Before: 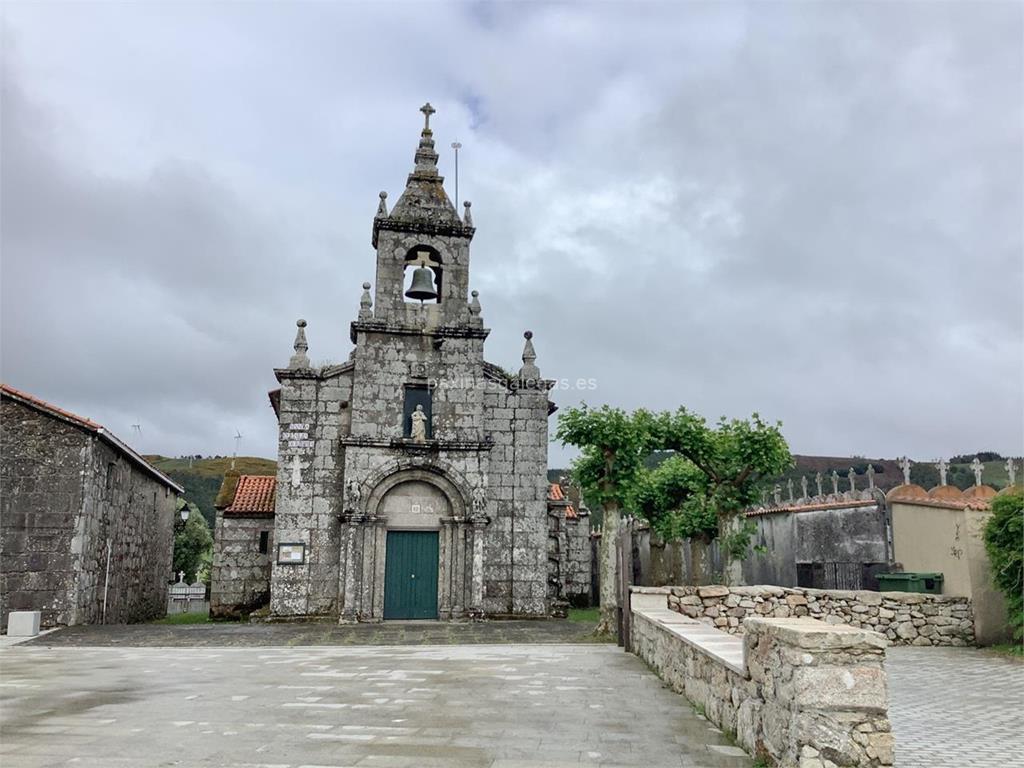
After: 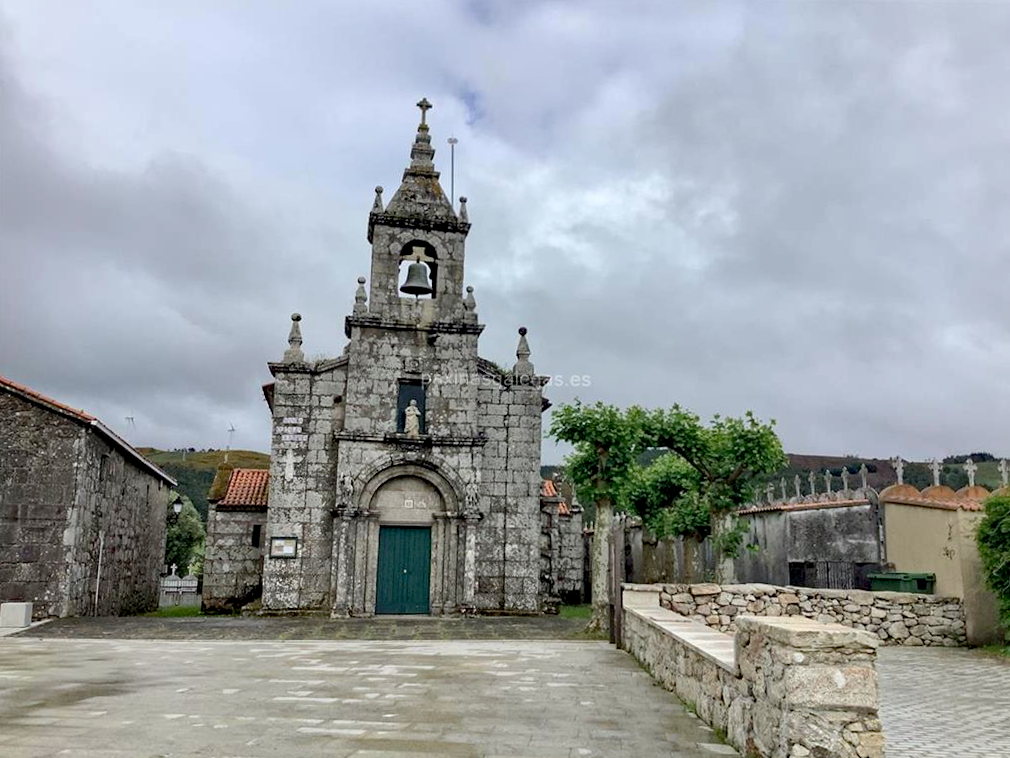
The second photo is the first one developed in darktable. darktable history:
exposure: black level correction 0.005, exposure 0.005 EV, compensate highlight preservation false
crop and rotate: angle -0.56°
haze removal: strength 0.283, distance 0.248, compatibility mode true, adaptive false
